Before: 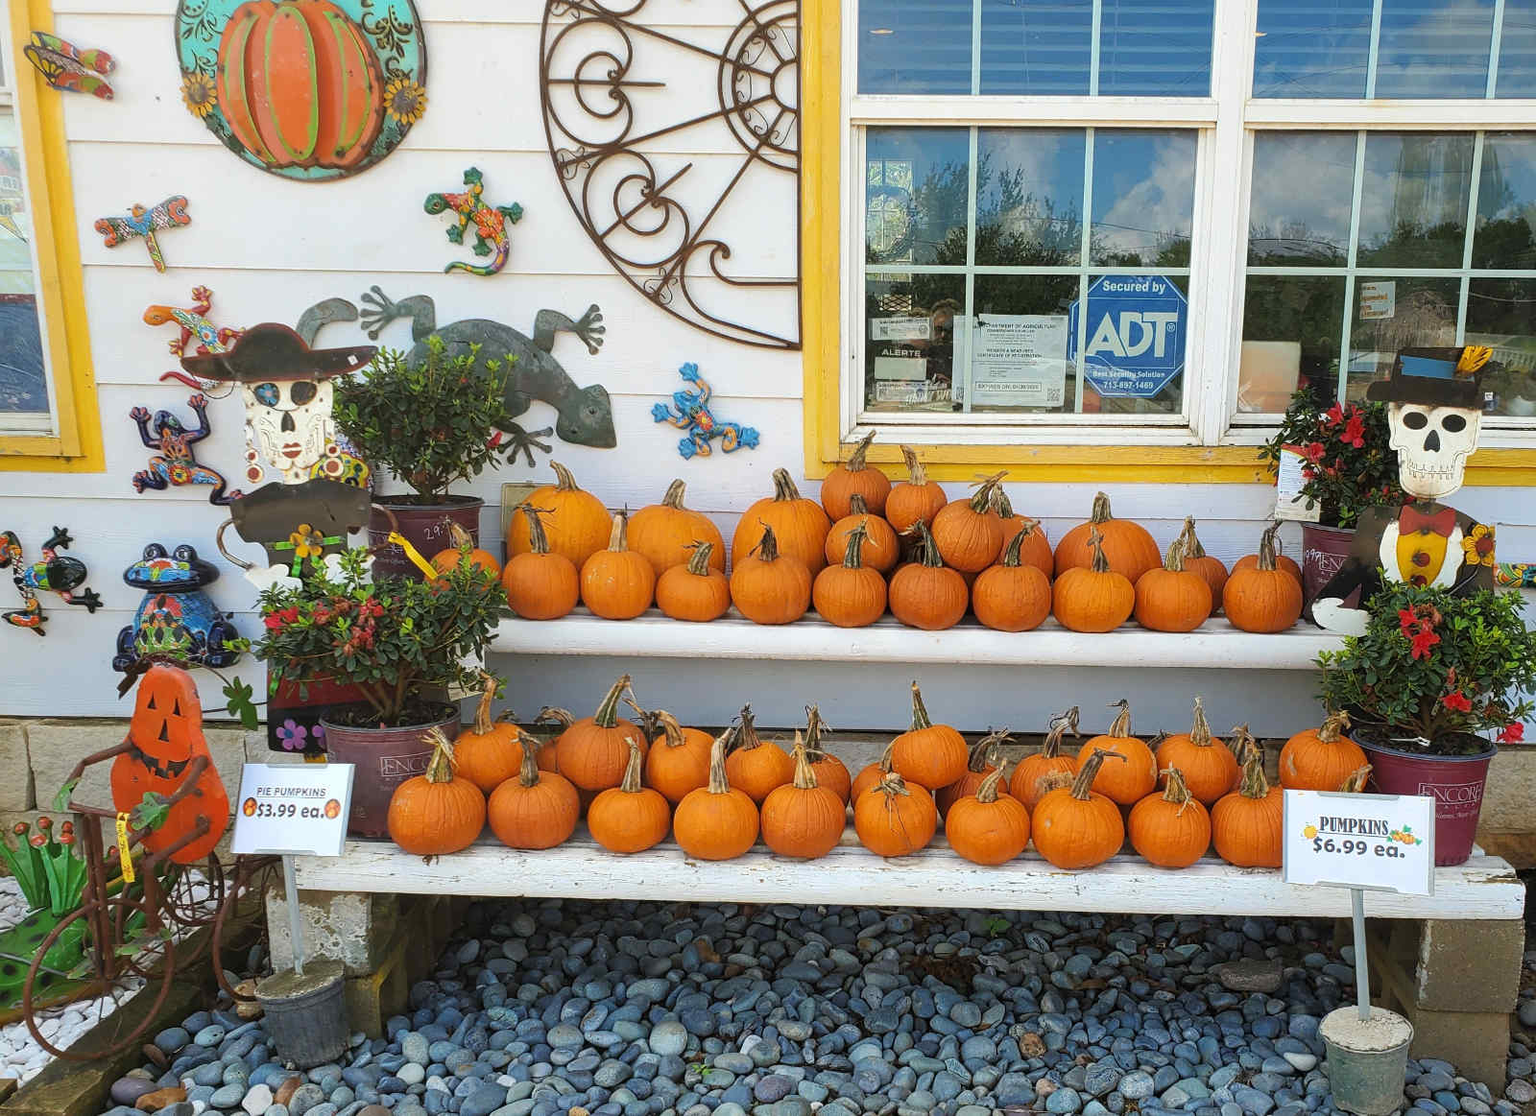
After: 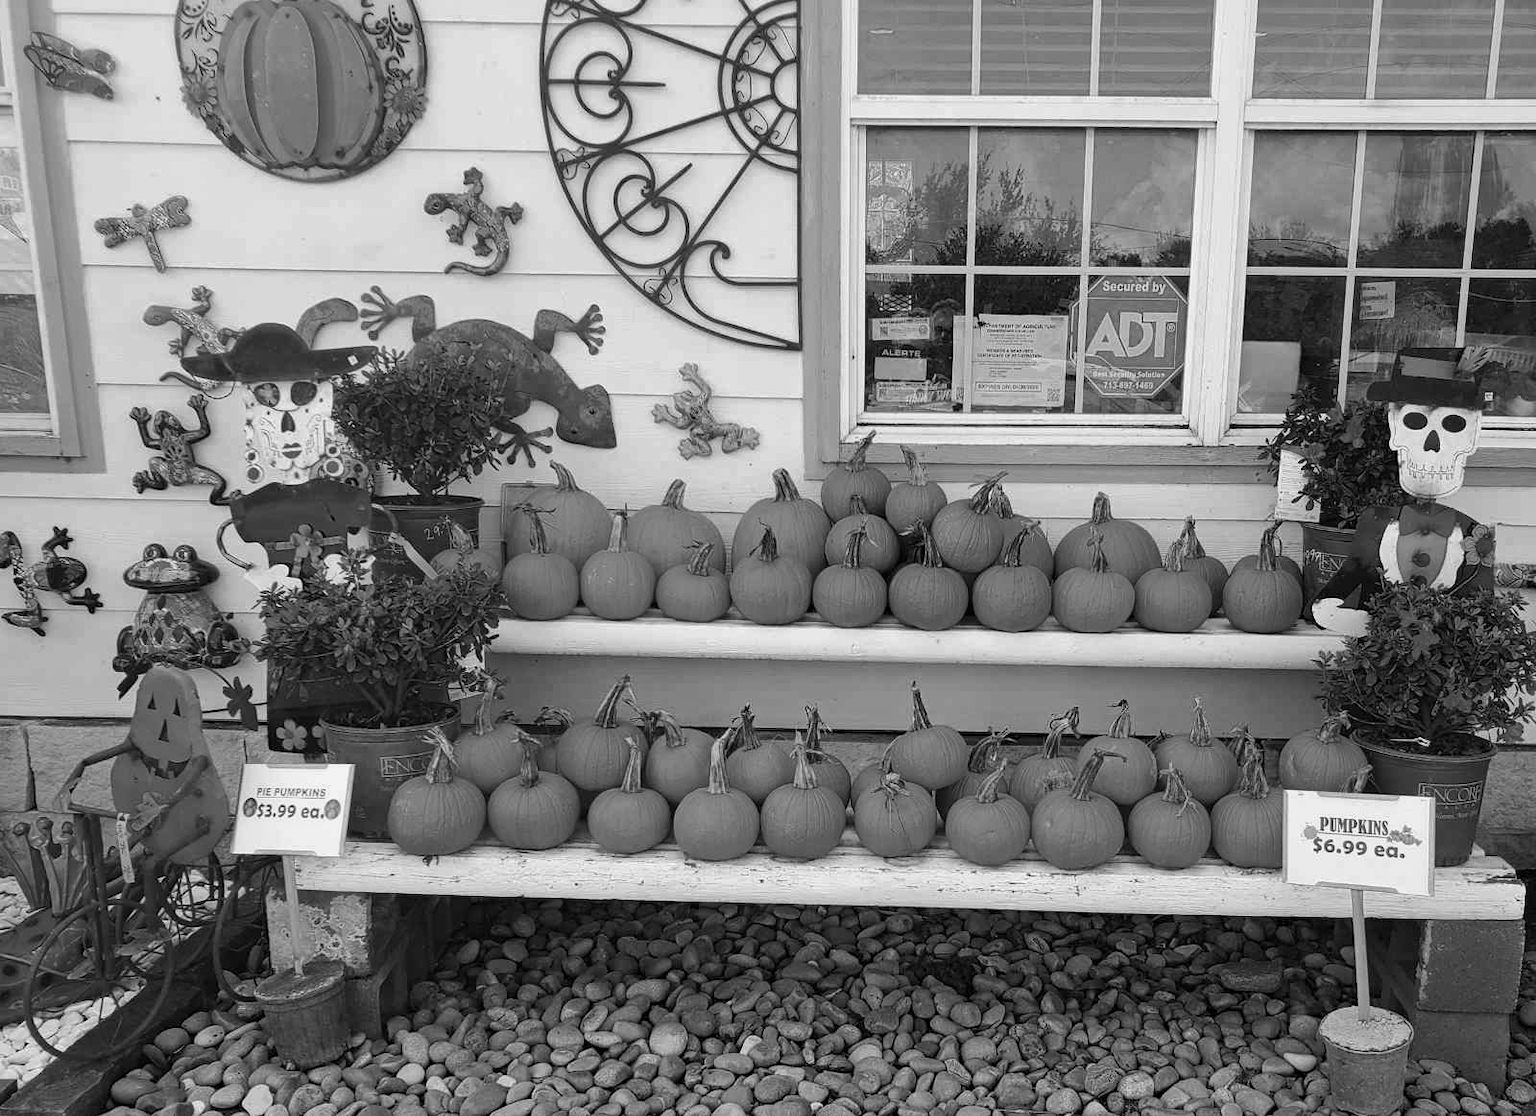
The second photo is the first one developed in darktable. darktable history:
color calibration: output gray [0.246, 0.254, 0.501, 0], gray › normalize channels true, illuminant same as pipeline (D50), adaptation XYZ, x 0.346, y 0.359, gamut compression 0
haze removal: compatibility mode true, adaptive false
